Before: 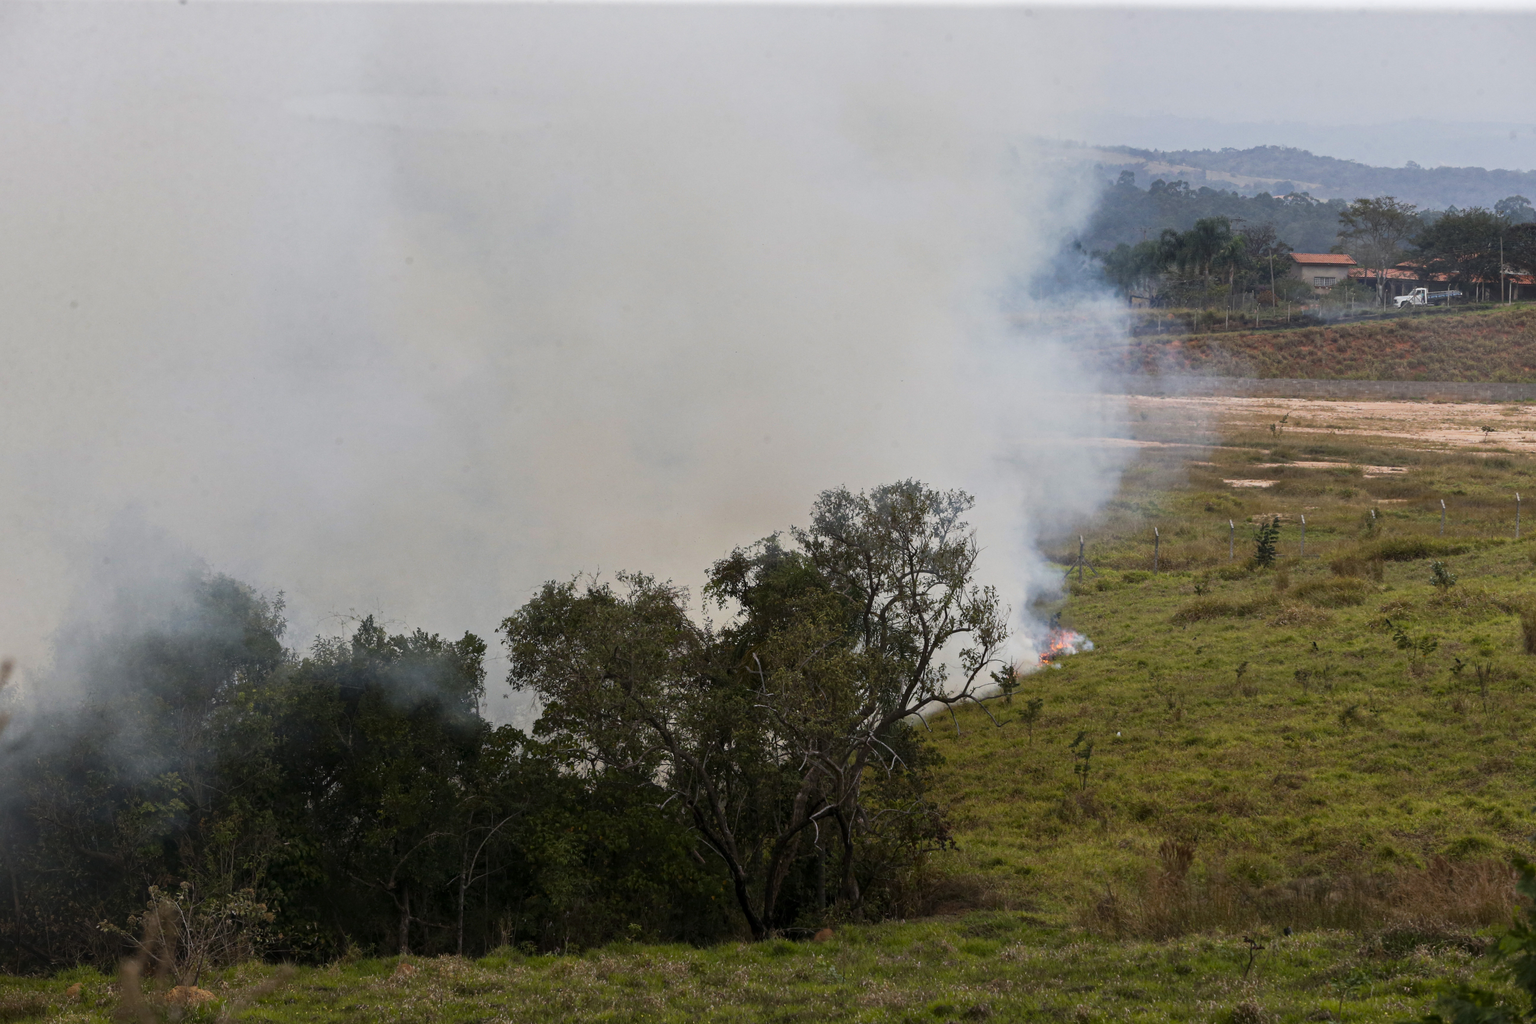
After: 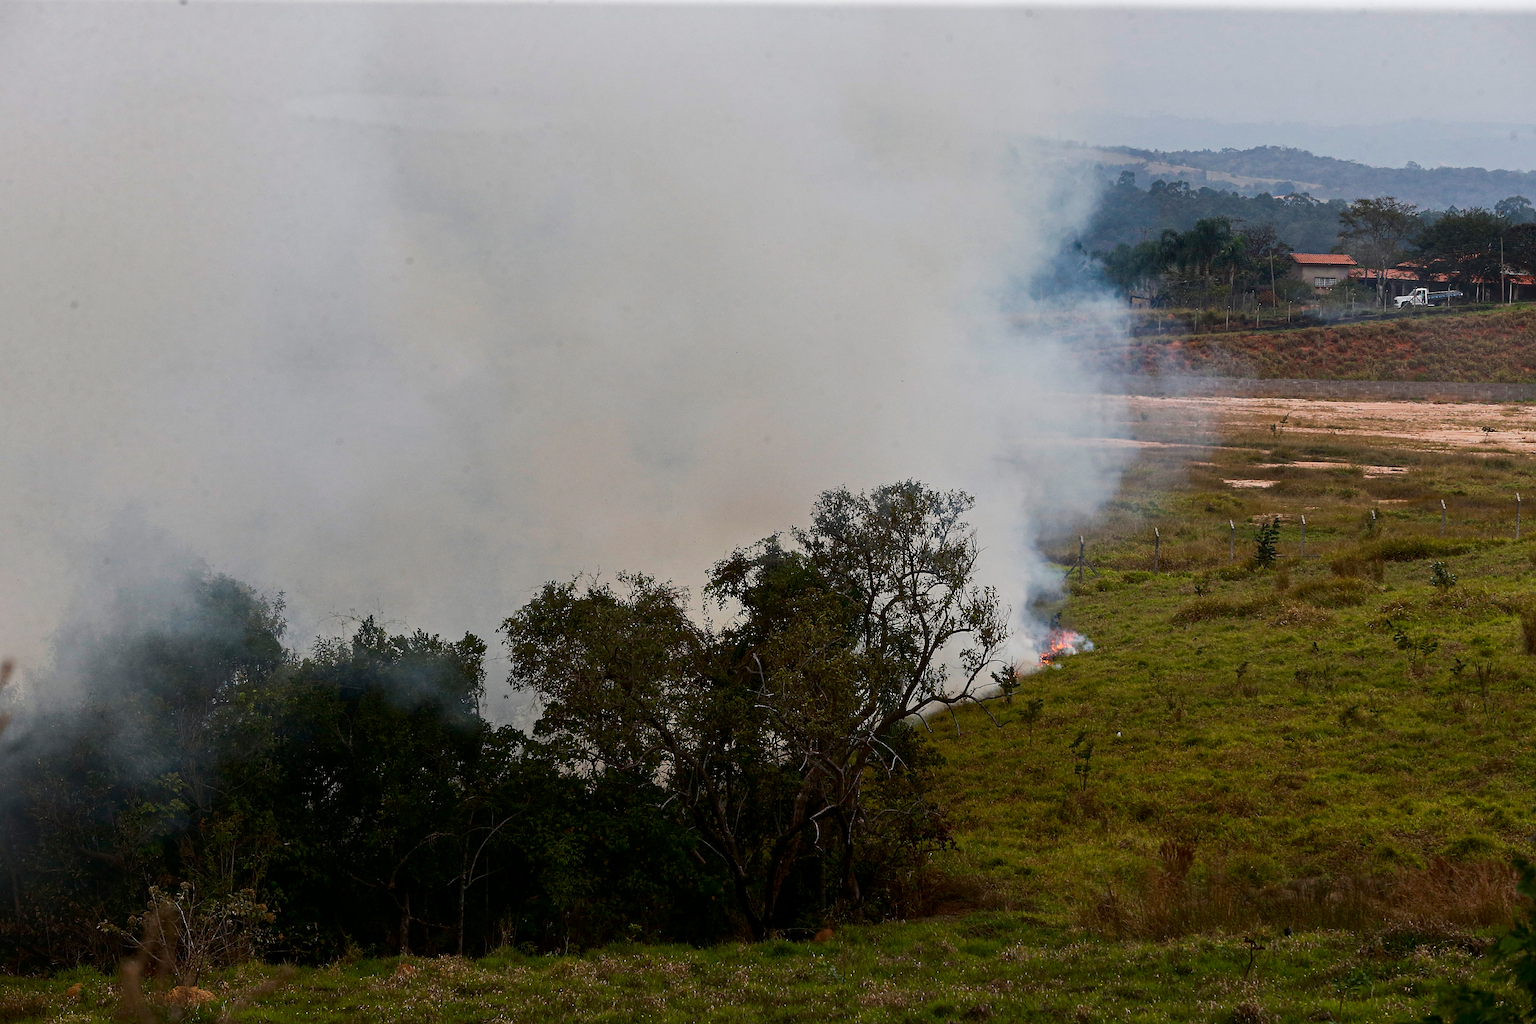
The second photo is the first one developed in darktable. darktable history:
contrast brightness saturation: contrast 0.07, brightness -0.13, saturation 0.06
sharpen: amount 0.901
